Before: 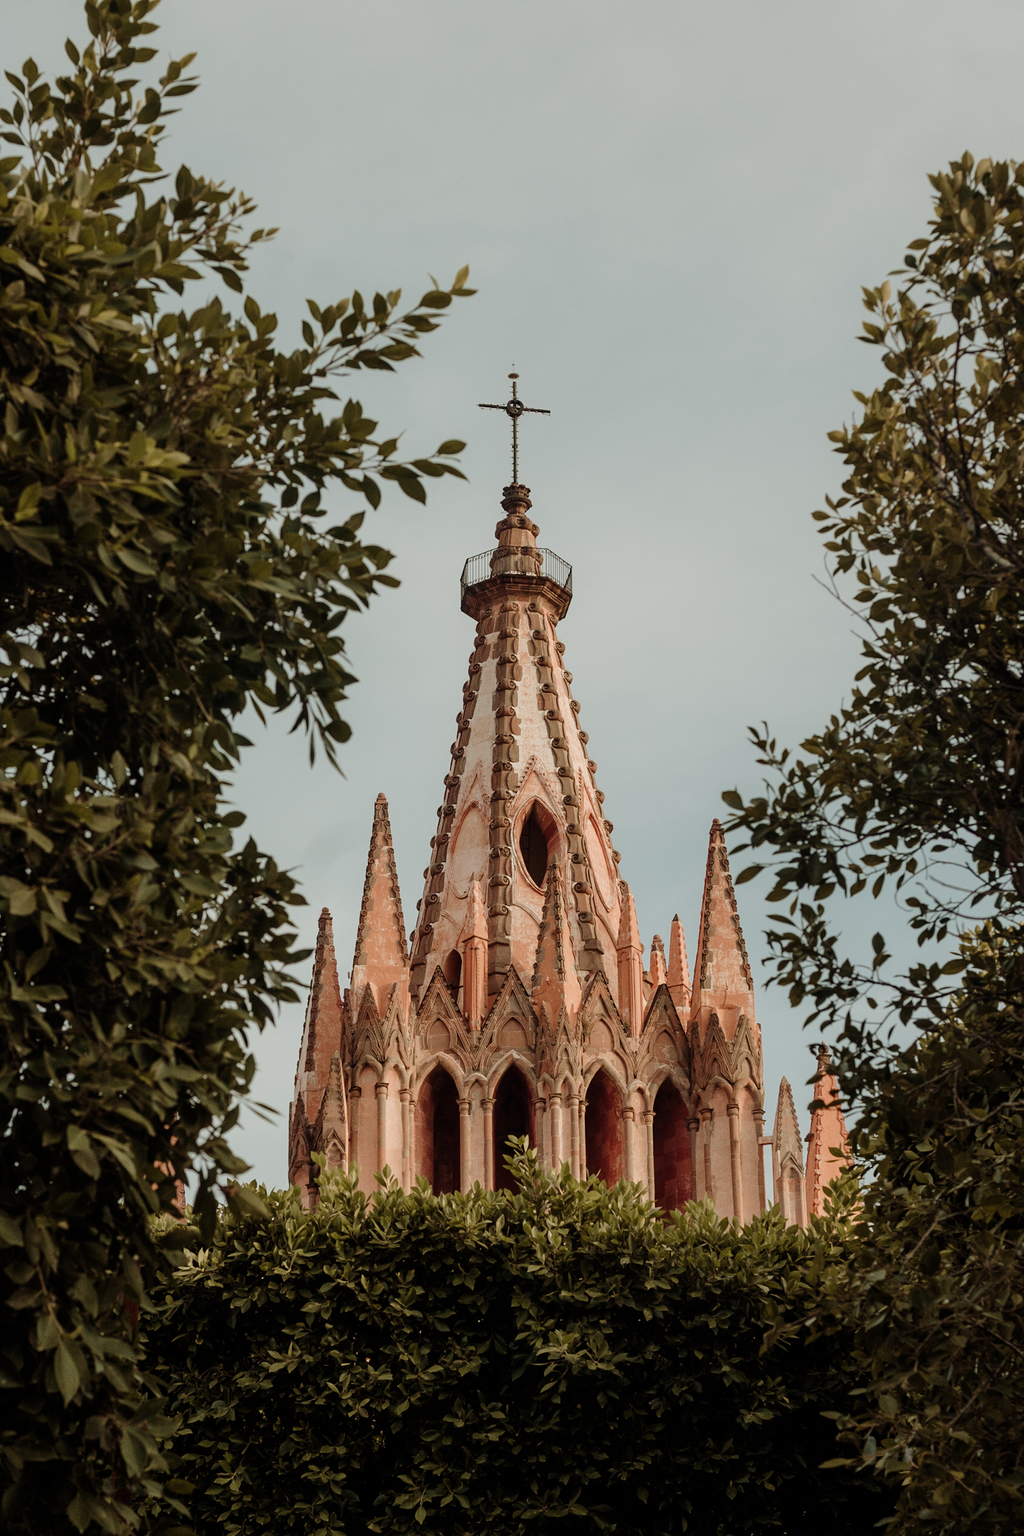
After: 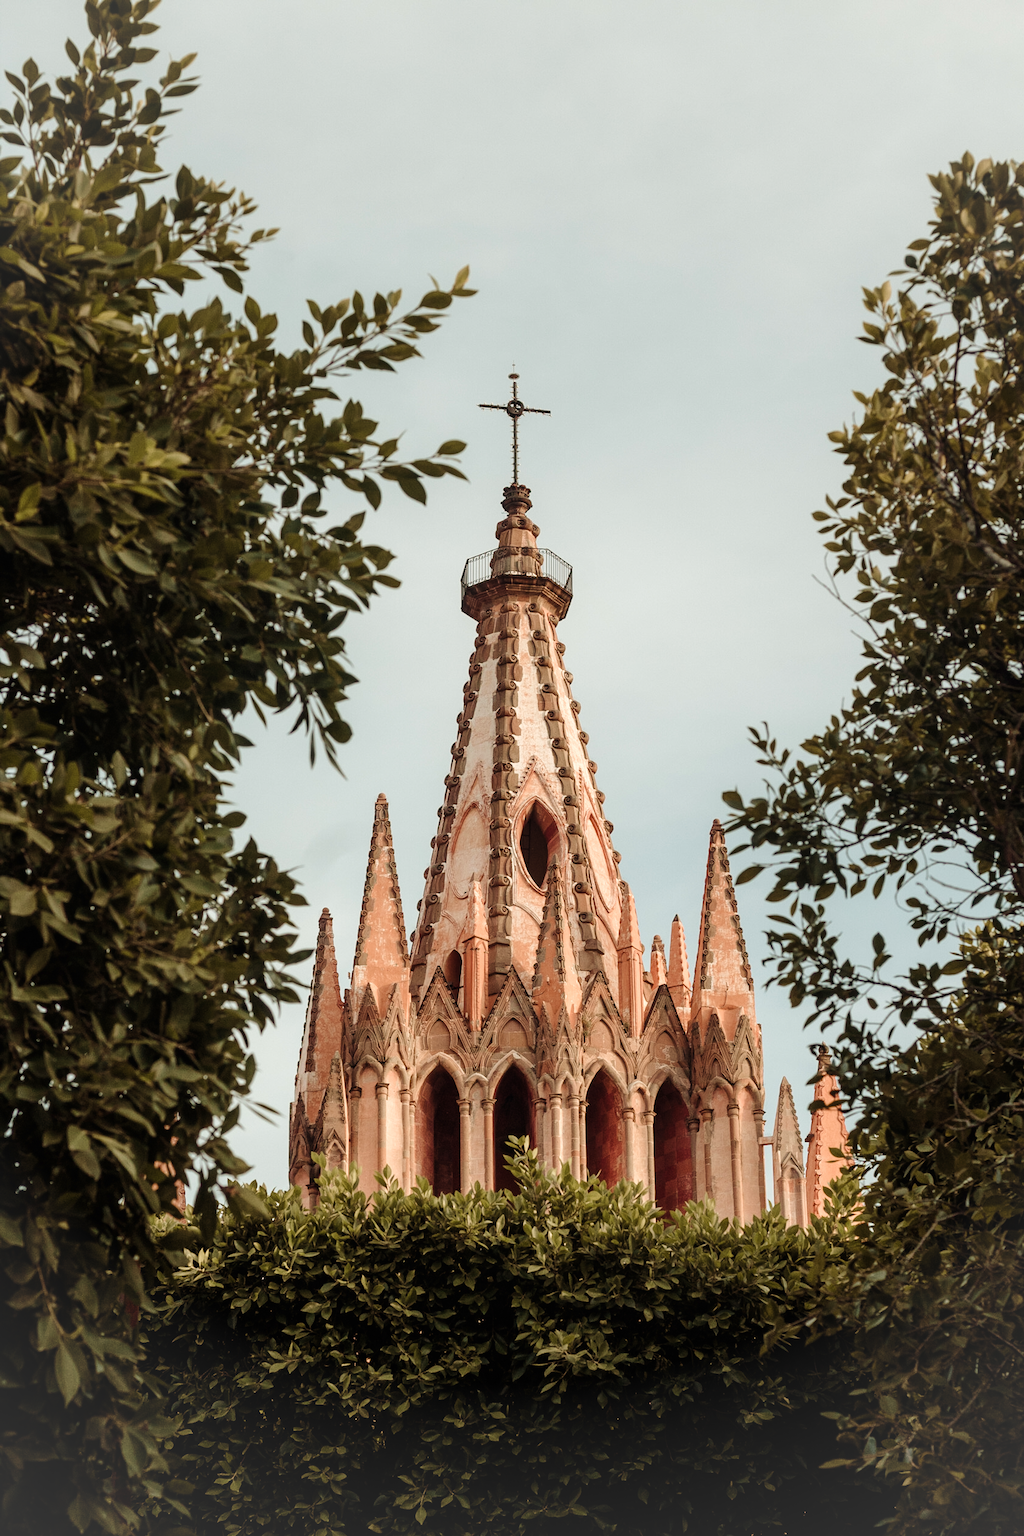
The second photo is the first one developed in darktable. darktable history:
exposure: black level correction 0, exposure 0.499 EV, compensate highlight preservation false
vignetting: fall-off radius 60.97%, brightness 0.054, saturation -0.002
